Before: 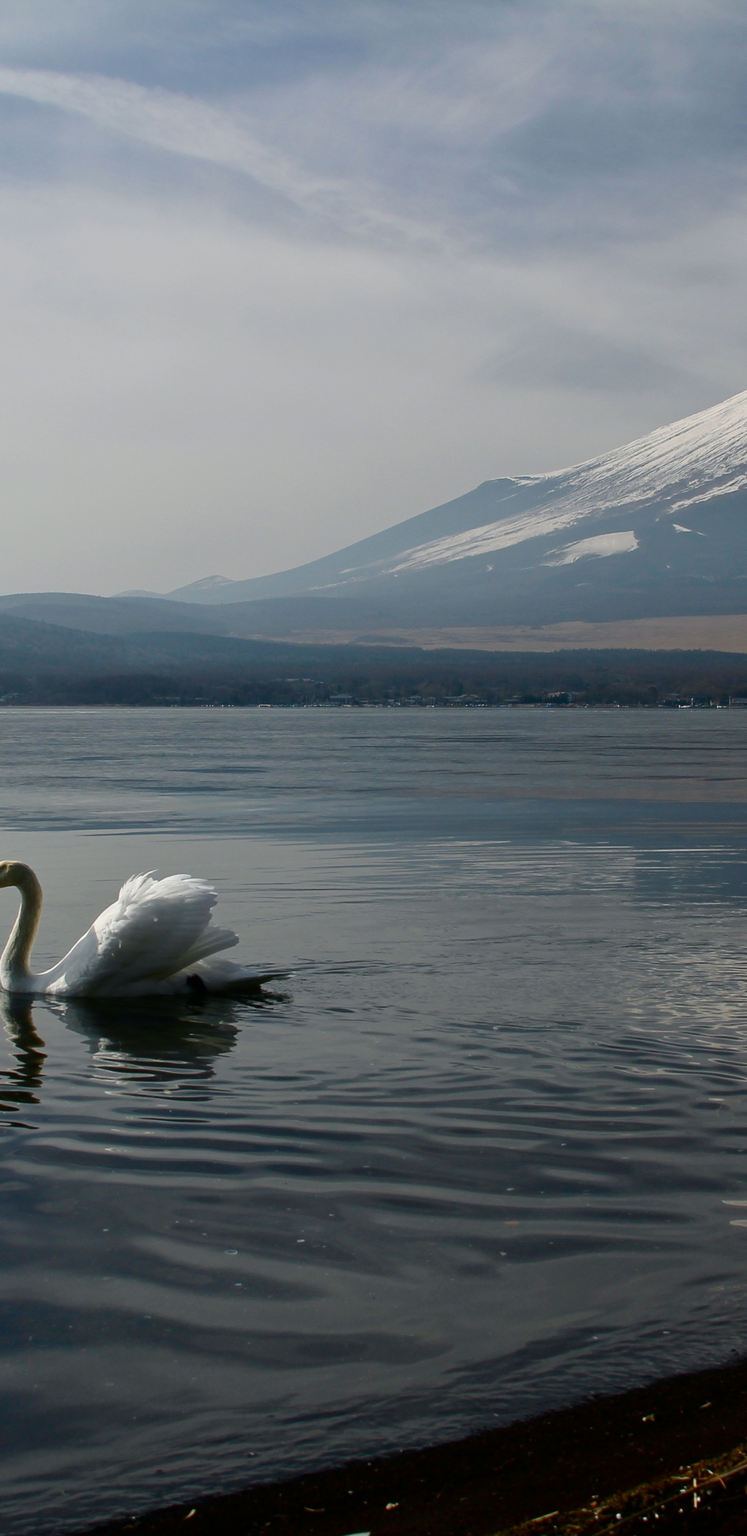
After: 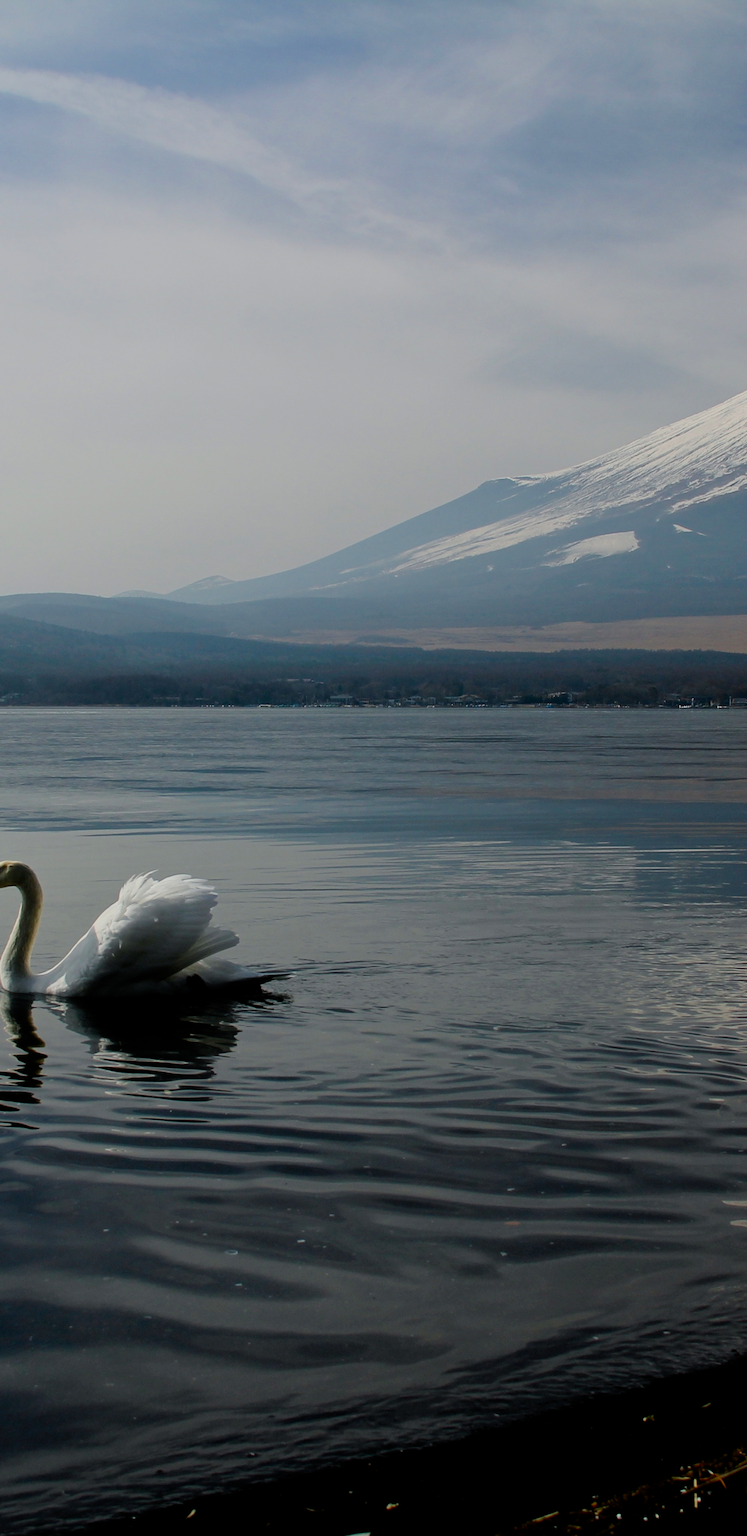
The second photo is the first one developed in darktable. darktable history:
filmic rgb: black relative exposure -7.75 EV, white relative exposure 4.4 EV, threshold 3 EV, target black luminance 0%, hardness 3.76, latitude 50.51%, contrast 1.074, highlights saturation mix 10%, shadows ↔ highlights balance -0.22%, color science v4 (2020), enable highlight reconstruction true
contrast equalizer: octaves 7, y [[0.6 ×6], [0.55 ×6], [0 ×6], [0 ×6], [0 ×6]], mix -0.3
